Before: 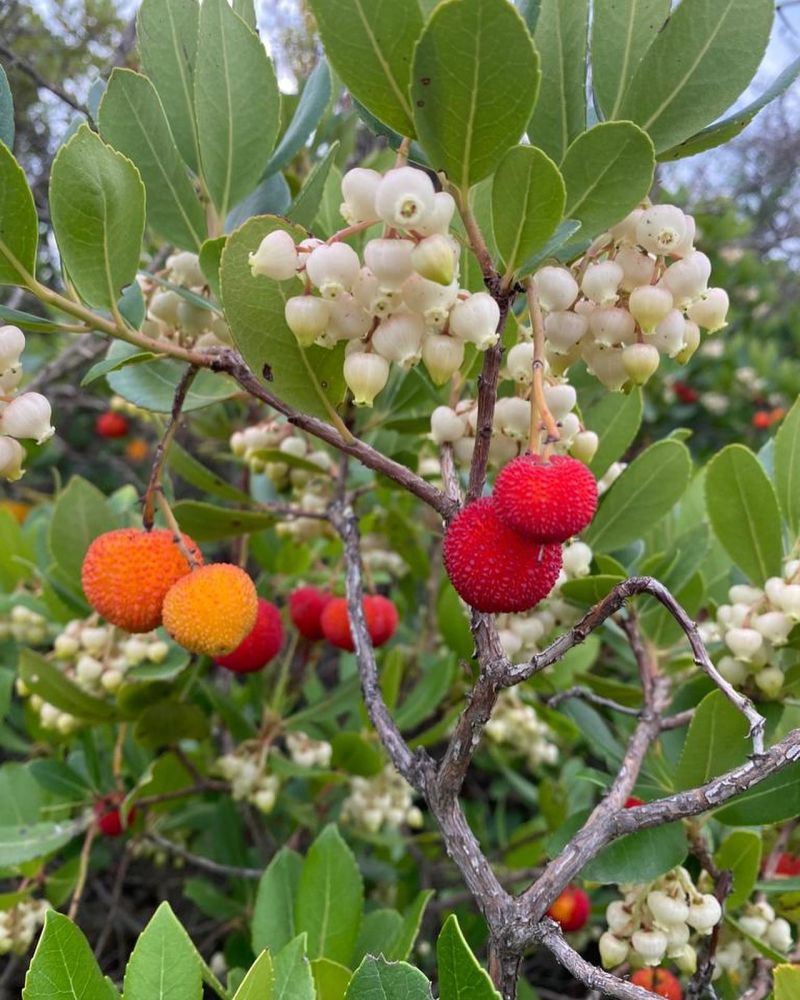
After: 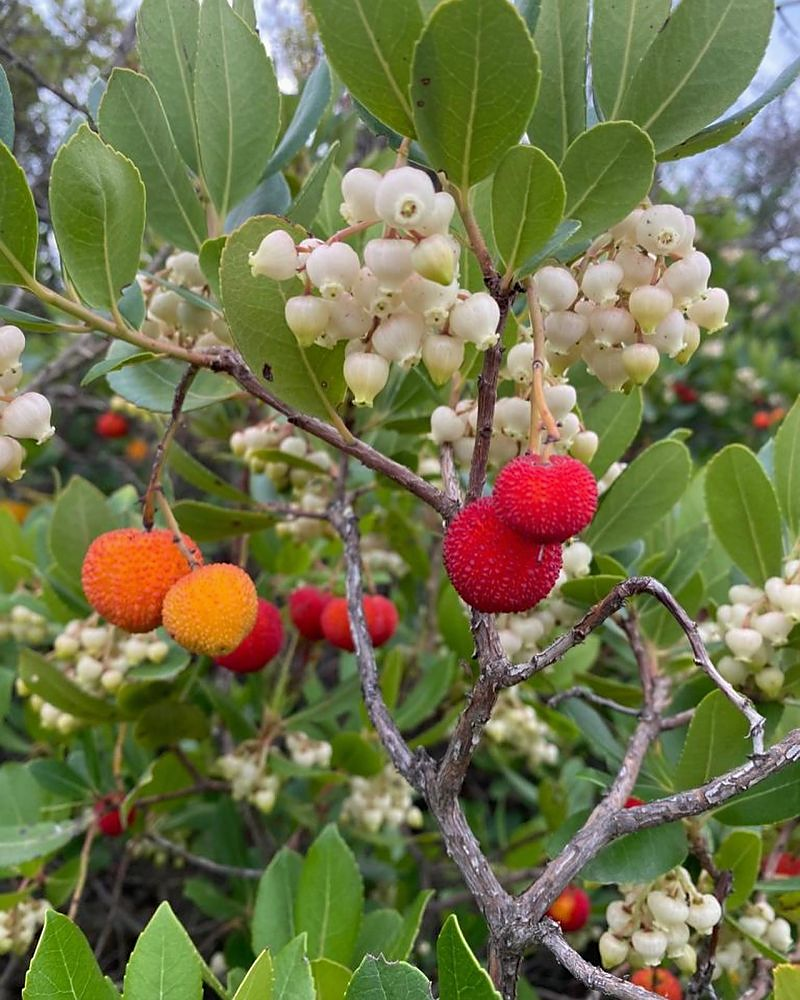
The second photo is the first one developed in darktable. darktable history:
exposure: exposure -0.048 EV, compensate highlight preservation false
white balance: emerald 1
sharpen: radius 1.559, amount 0.373, threshold 1.271
